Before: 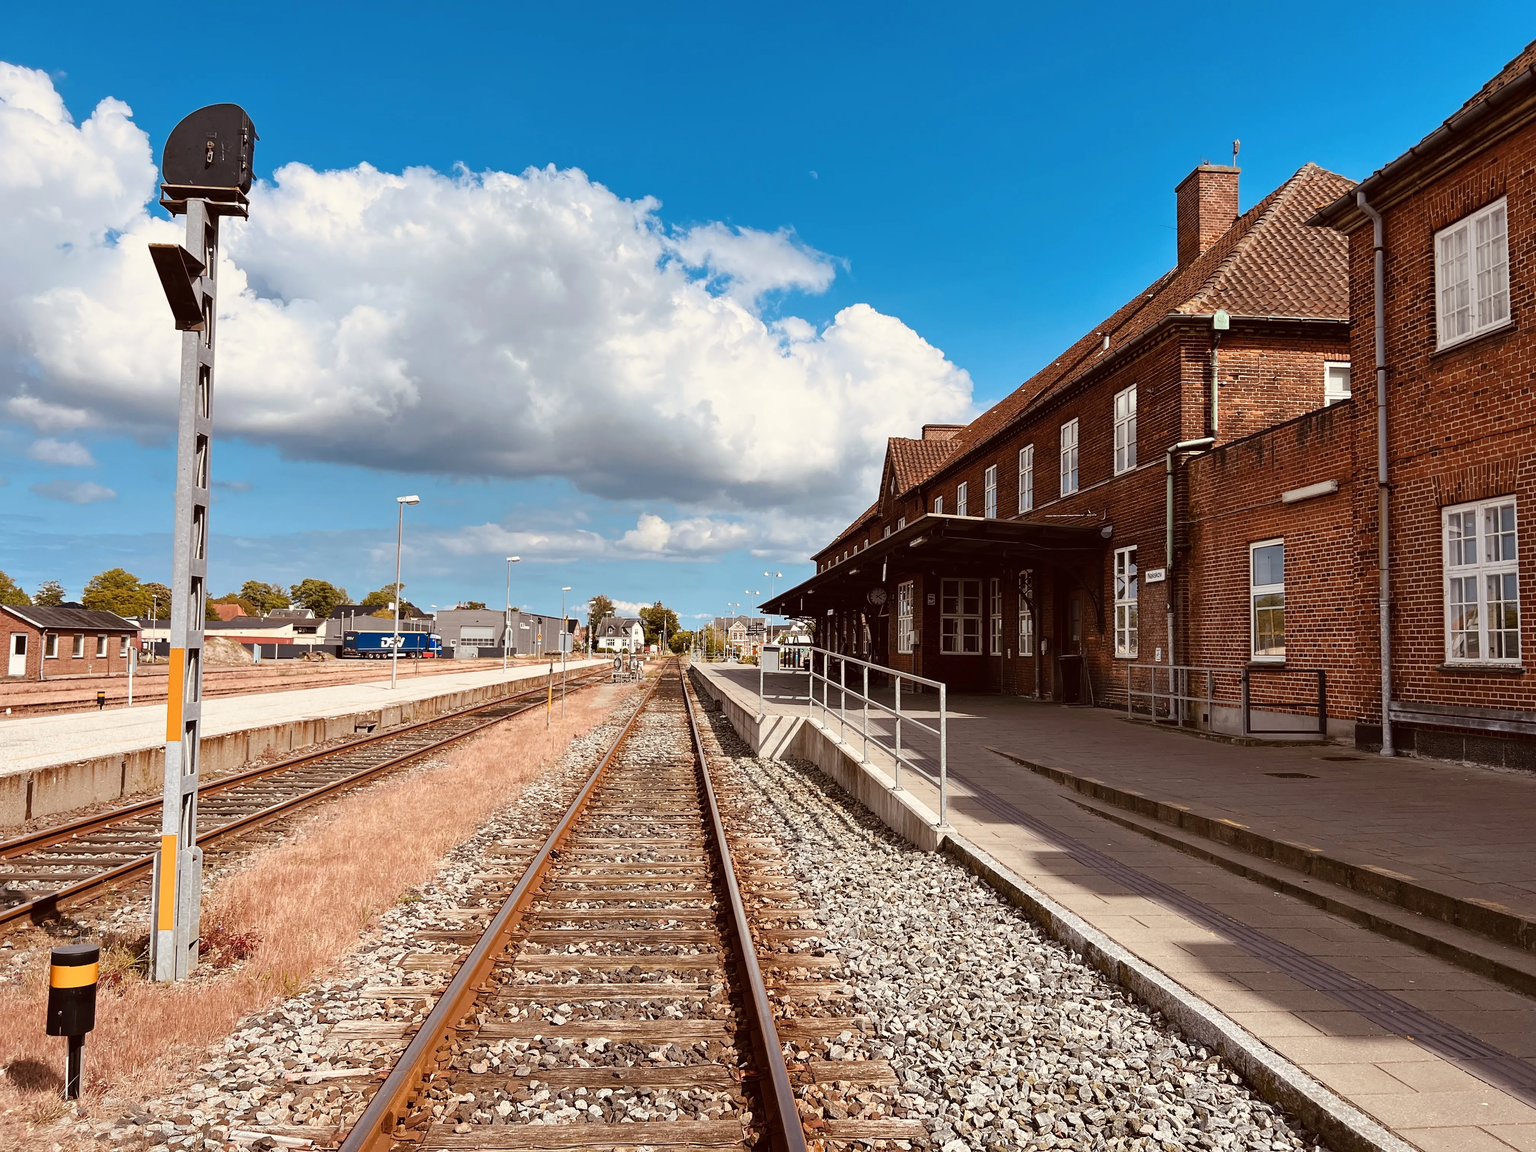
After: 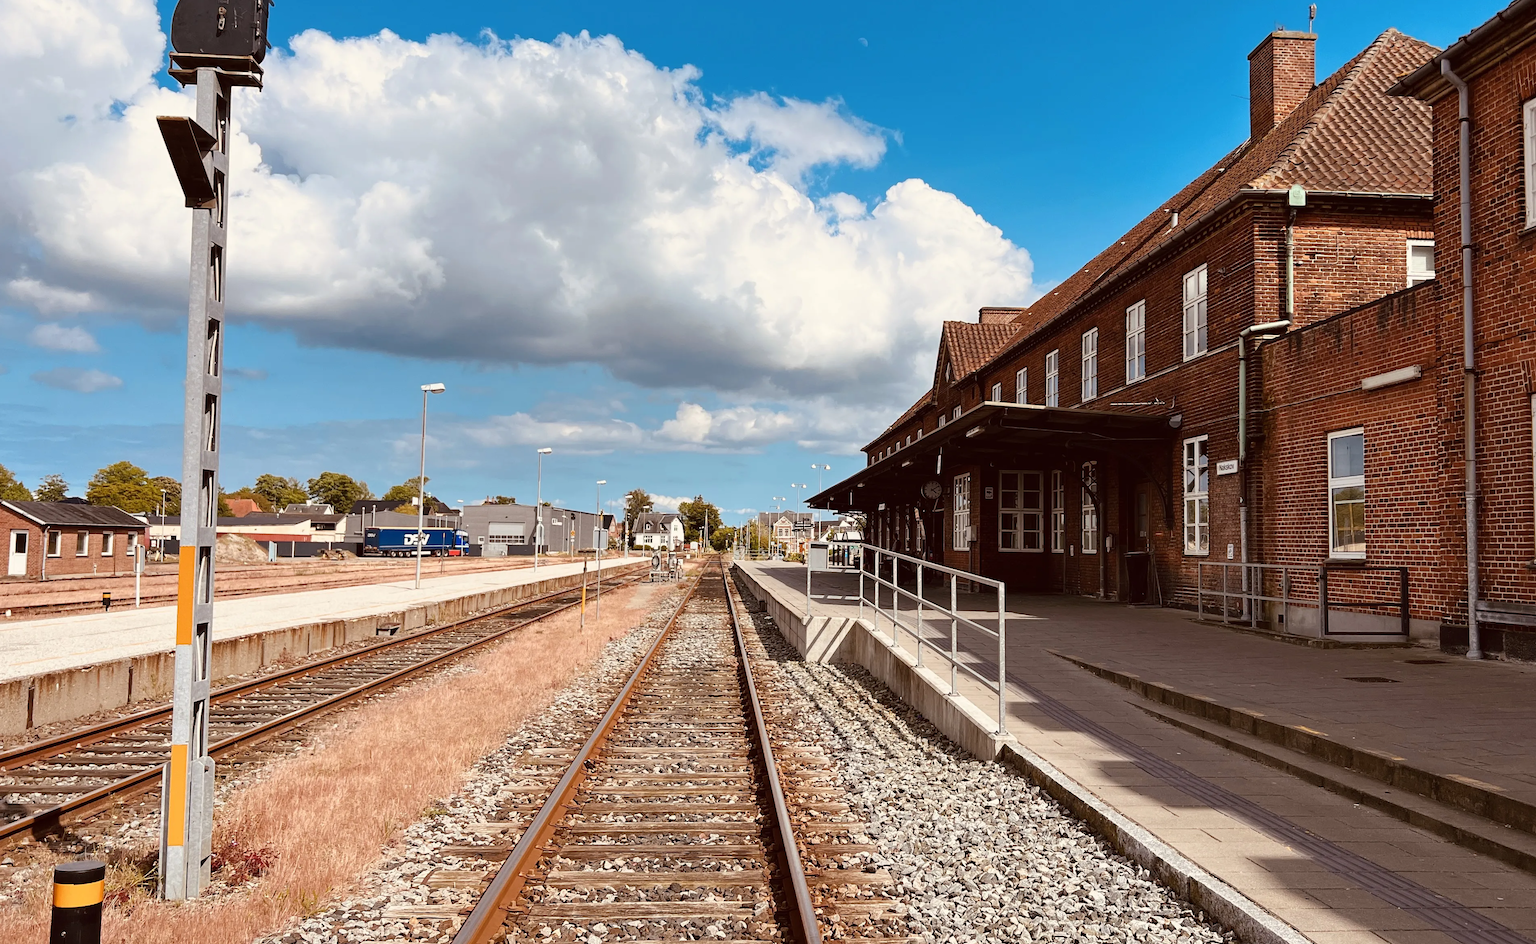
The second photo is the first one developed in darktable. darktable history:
crop and rotate: angle 0.08°, top 11.724%, right 5.735%, bottom 10.986%
